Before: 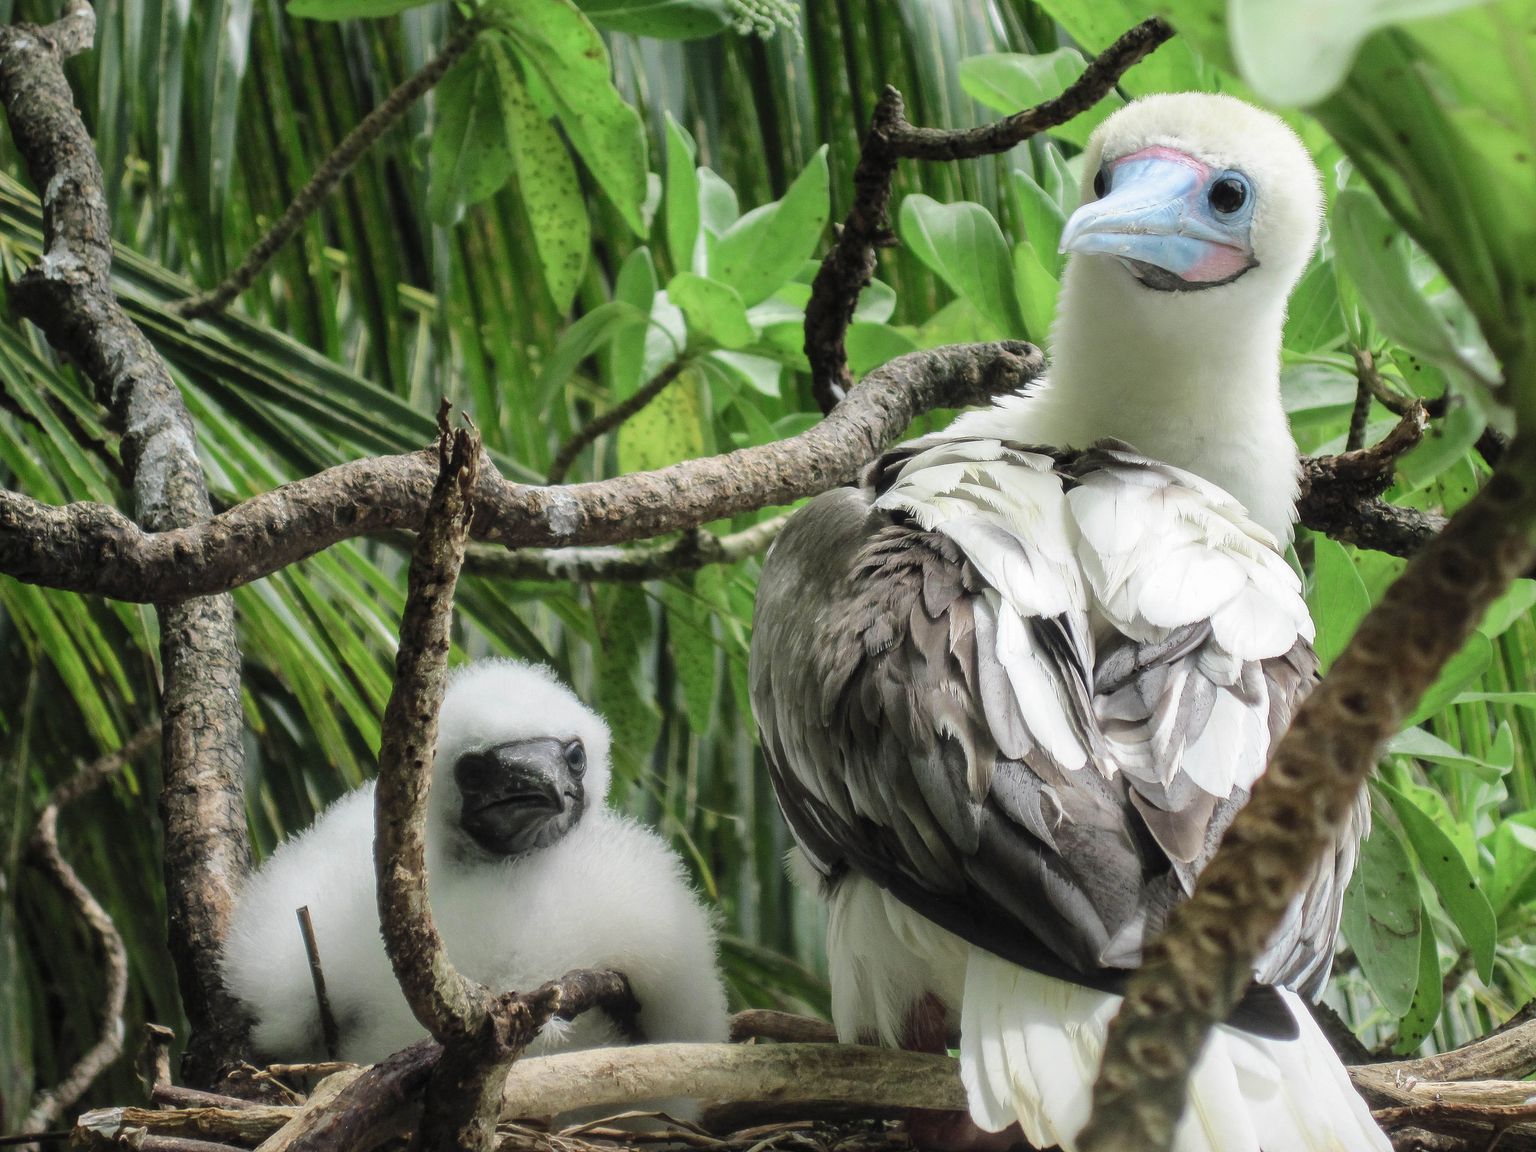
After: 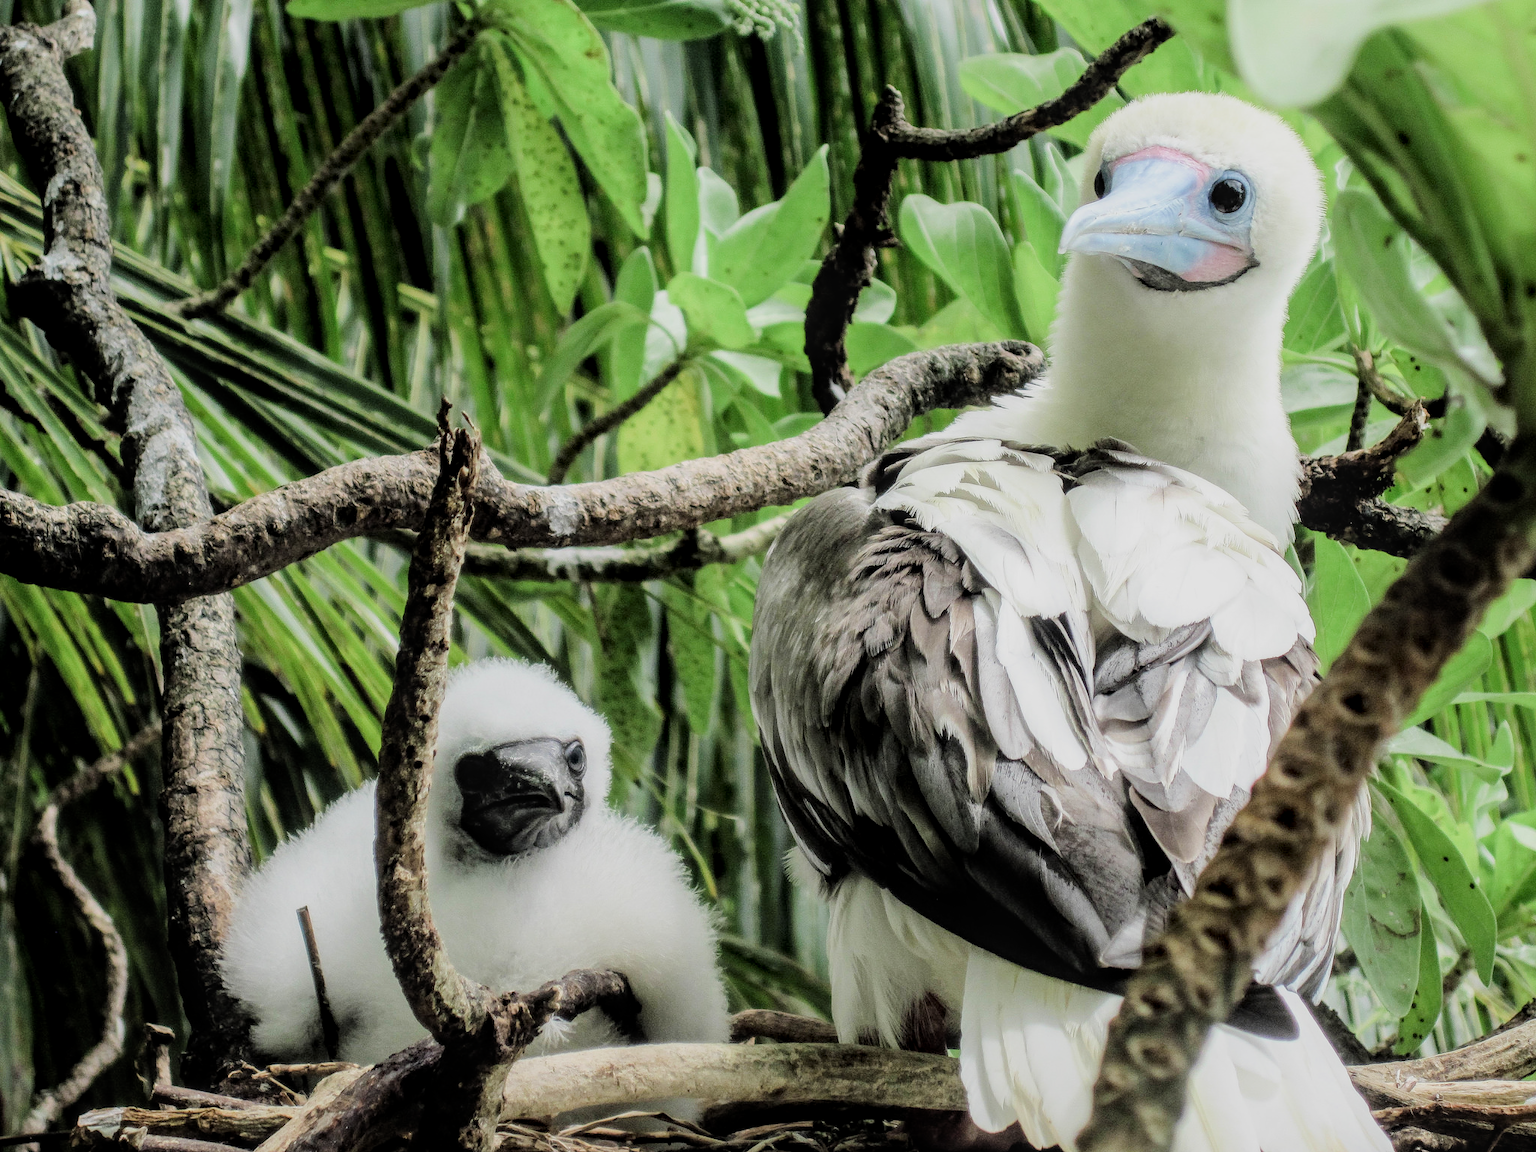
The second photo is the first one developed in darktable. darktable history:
filmic rgb: black relative exposure -6.91 EV, white relative exposure 5.68 EV, hardness 2.85
local contrast: on, module defaults
tone equalizer: -8 EV -0.767 EV, -7 EV -0.677 EV, -6 EV -0.605 EV, -5 EV -0.377 EV, -3 EV 0.404 EV, -2 EV 0.6 EV, -1 EV 0.697 EV, +0 EV 0.765 EV, mask exposure compensation -0.493 EV
